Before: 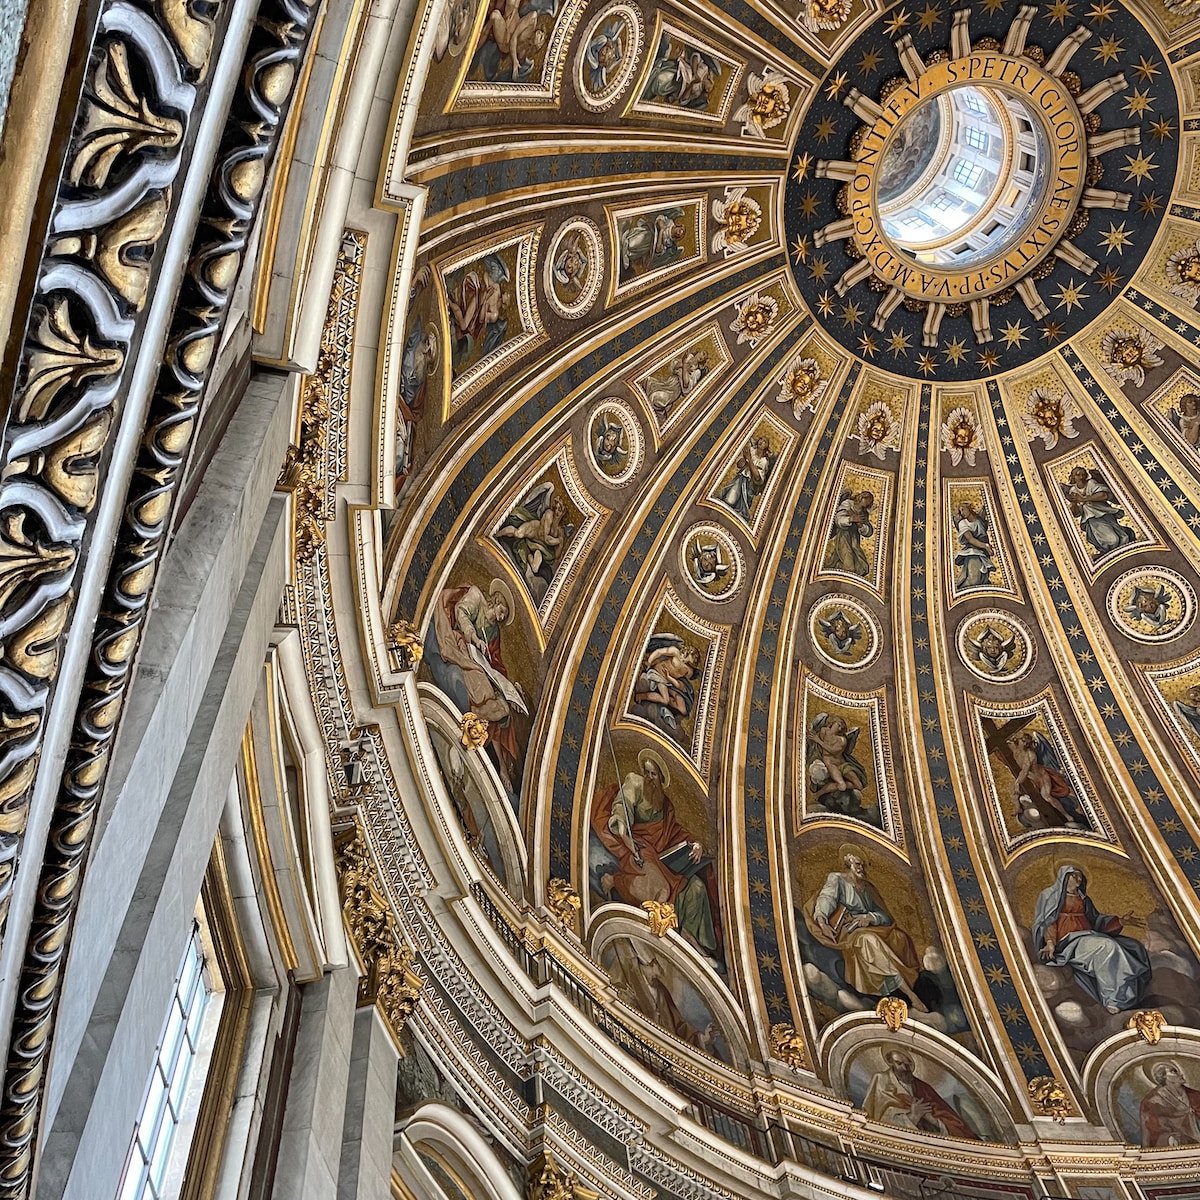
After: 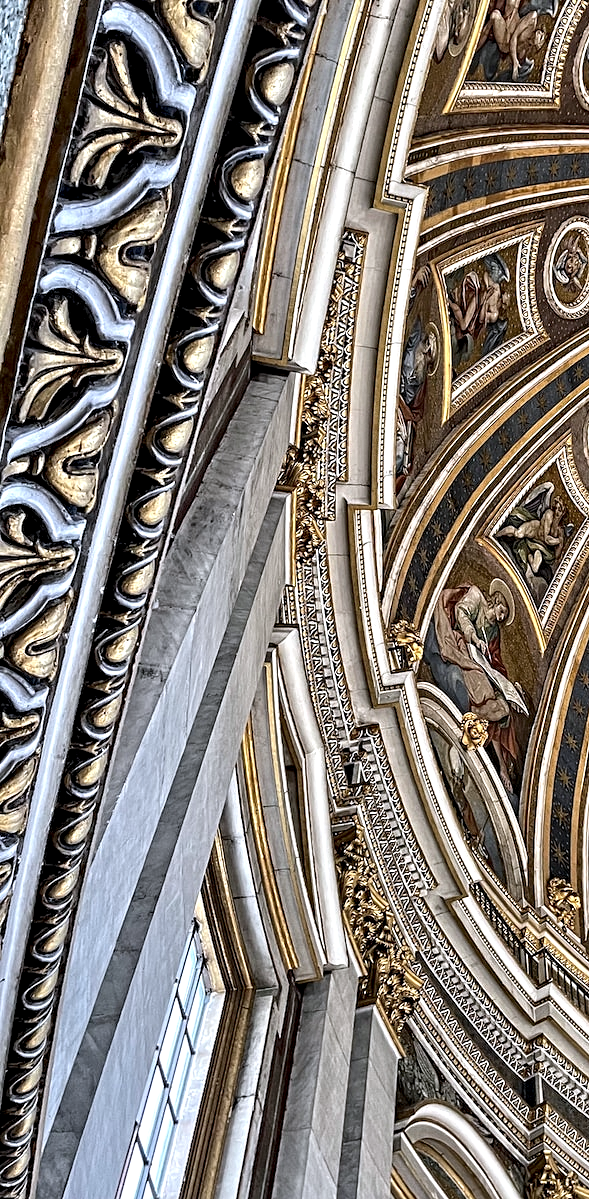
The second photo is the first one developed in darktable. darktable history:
color calibration: illuminant as shot in camera, x 0.358, y 0.373, temperature 4628.91 K
contrast equalizer: octaves 7, y [[0.5, 0.542, 0.583, 0.625, 0.667, 0.708], [0.5 ×6], [0.5 ×6], [0 ×6], [0 ×6]]
crop and rotate: left 0%, top 0%, right 50.845%
